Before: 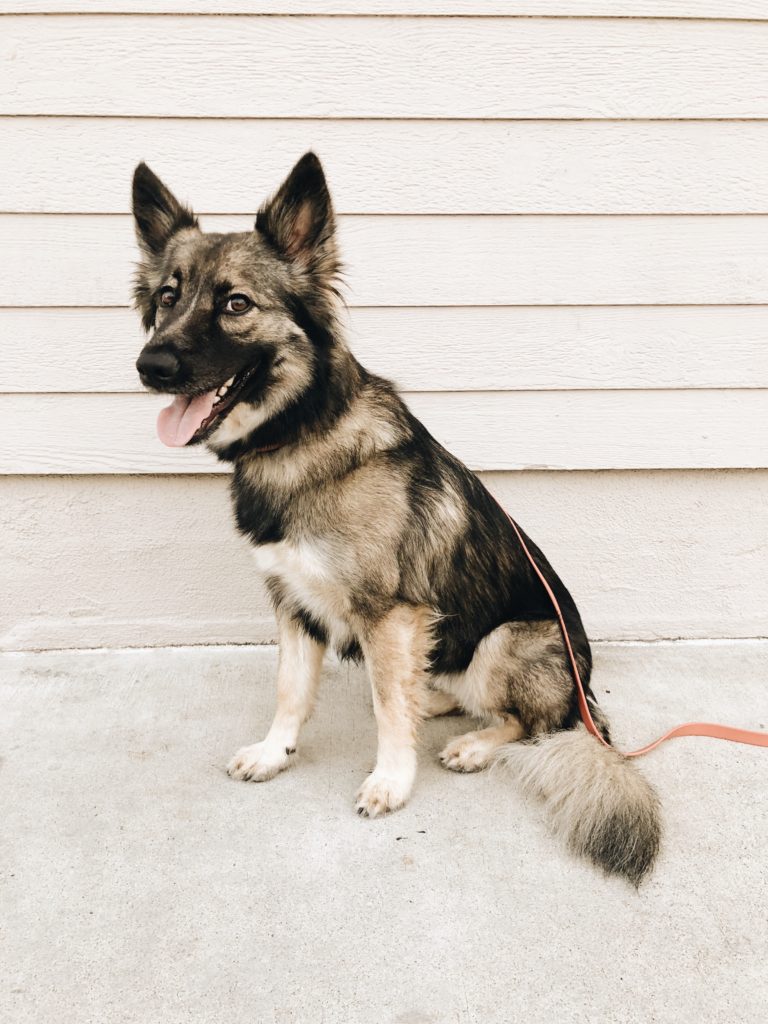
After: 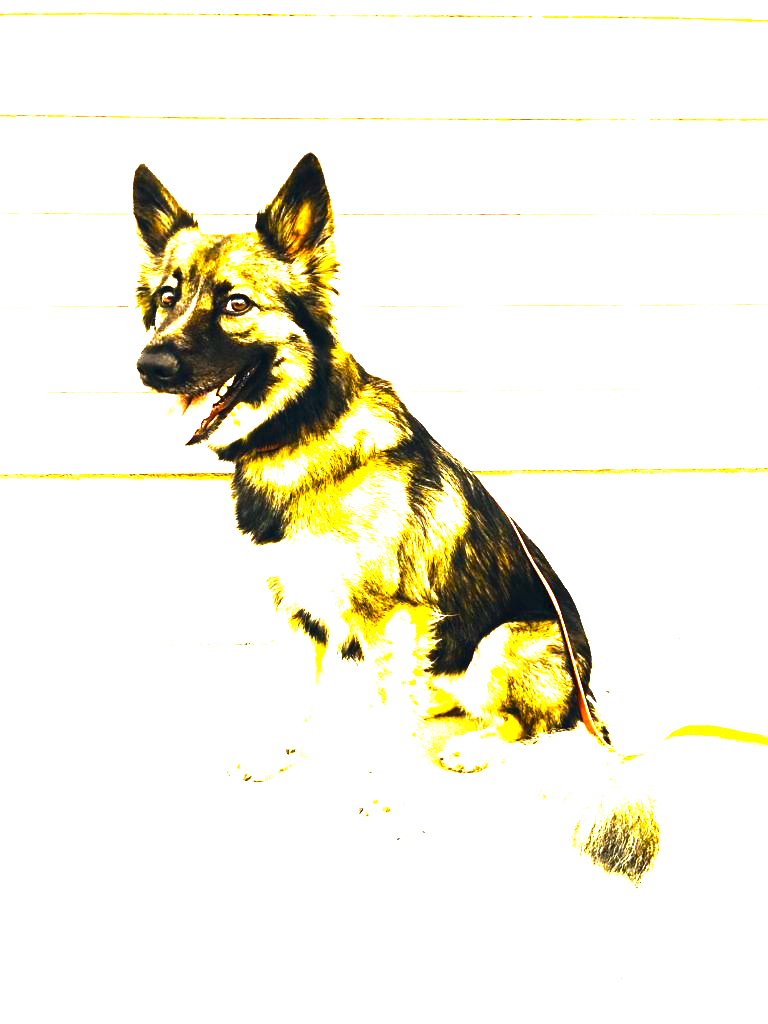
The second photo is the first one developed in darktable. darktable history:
color balance rgb: linear chroma grading › global chroma 20%, perceptual saturation grading › global saturation 65%, perceptual saturation grading › highlights 60%, perceptual saturation grading › mid-tones 50%, perceptual saturation grading › shadows 50%, perceptual brilliance grading › global brilliance 30%, perceptual brilliance grading › highlights 50%, perceptual brilliance grading › mid-tones 50%, perceptual brilliance grading › shadows -22%, global vibrance 20%
tone equalizer: -8 EV -0.417 EV, -7 EV -0.389 EV, -6 EV -0.333 EV, -5 EV -0.222 EV, -3 EV 0.222 EV, -2 EV 0.333 EV, -1 EV 0.389 EV, +0 EV 0.417 EV, edges refinement/feathering 500, mask exposure compensation -1.57 EV, preserve details no
exposure: black level correction -0.002, exposure 0.54 EV, compensate highlight preservation false
local contrast: highlights 100%, shadows 100%, detail 120%, midtone range 0.2
